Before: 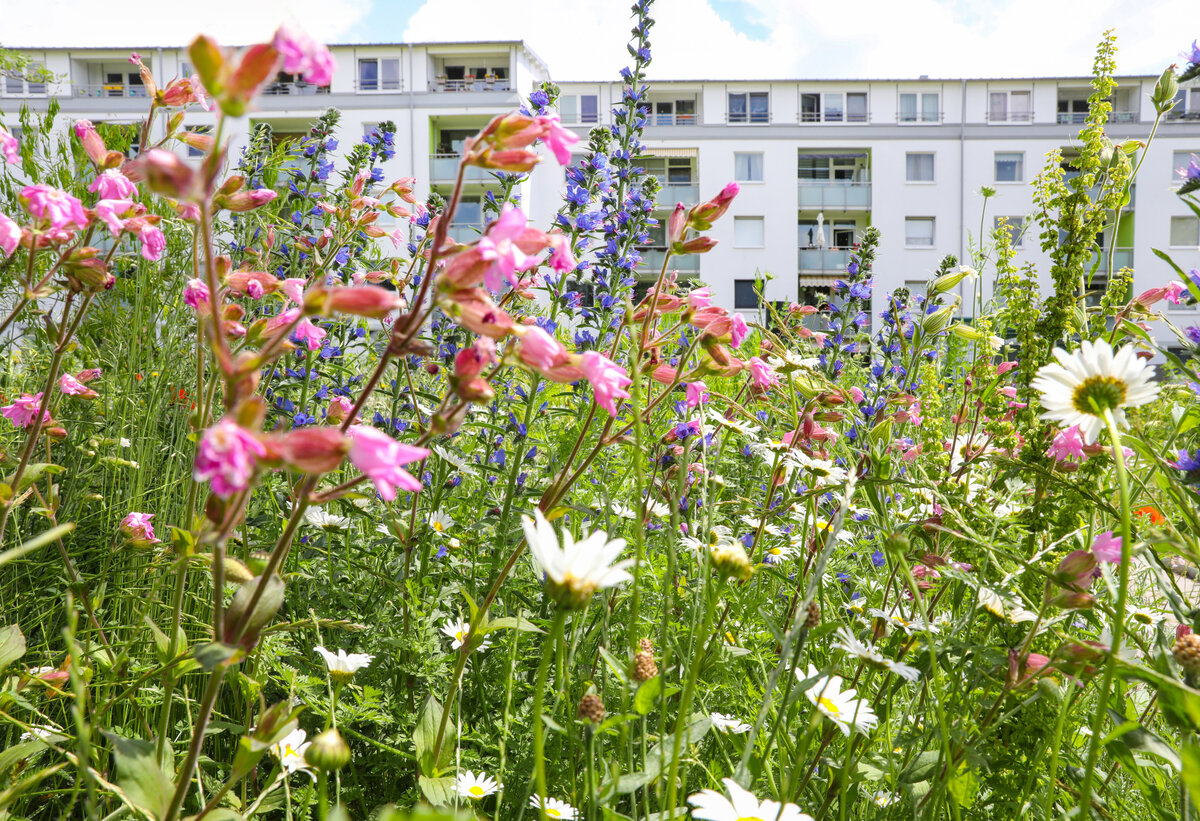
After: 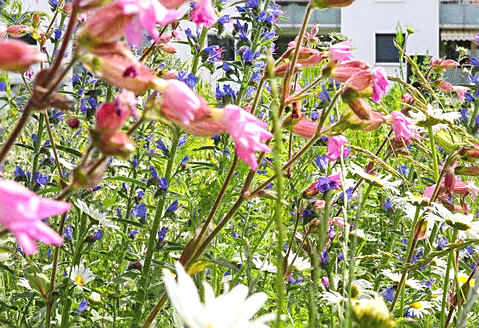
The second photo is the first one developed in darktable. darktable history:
crop: left 30%, top 30%, right 30%, bottom 30%
grain: coarseness 0.09 ISO
local contrast: mode bilateral grid, contrast 20, coarseness 50, detail 120%, midtone range 0.2
sharpen: on, module defaults
exposure: black level correction -0.008, exposure 0.067 EV, compensate highlight preservation false
